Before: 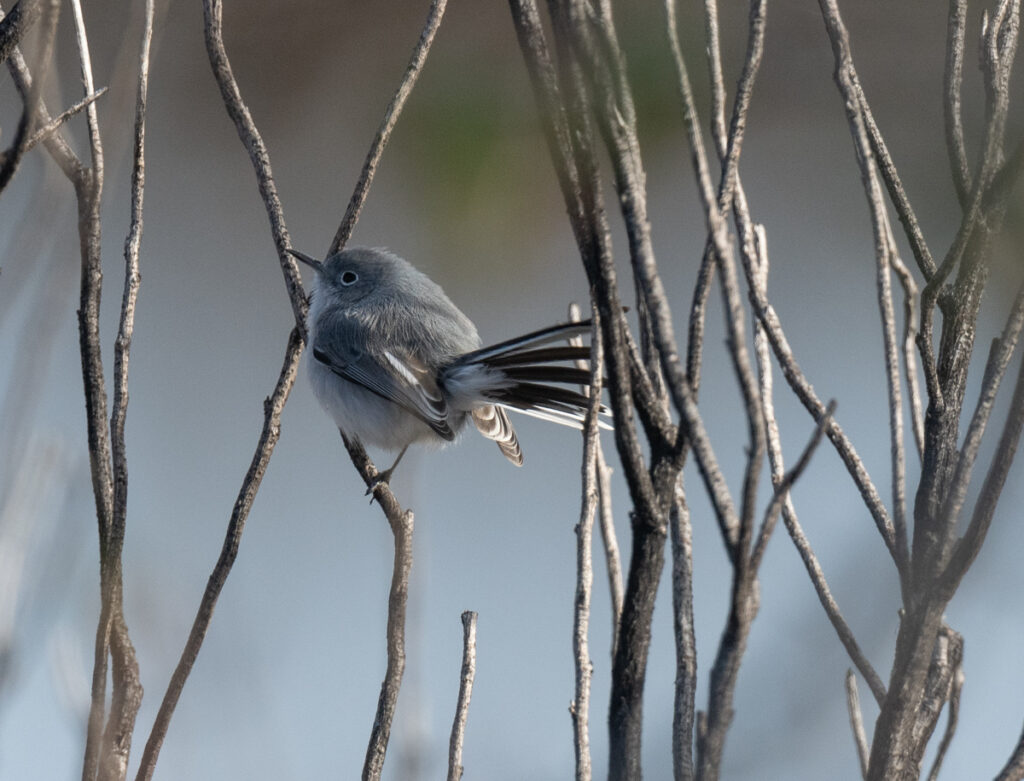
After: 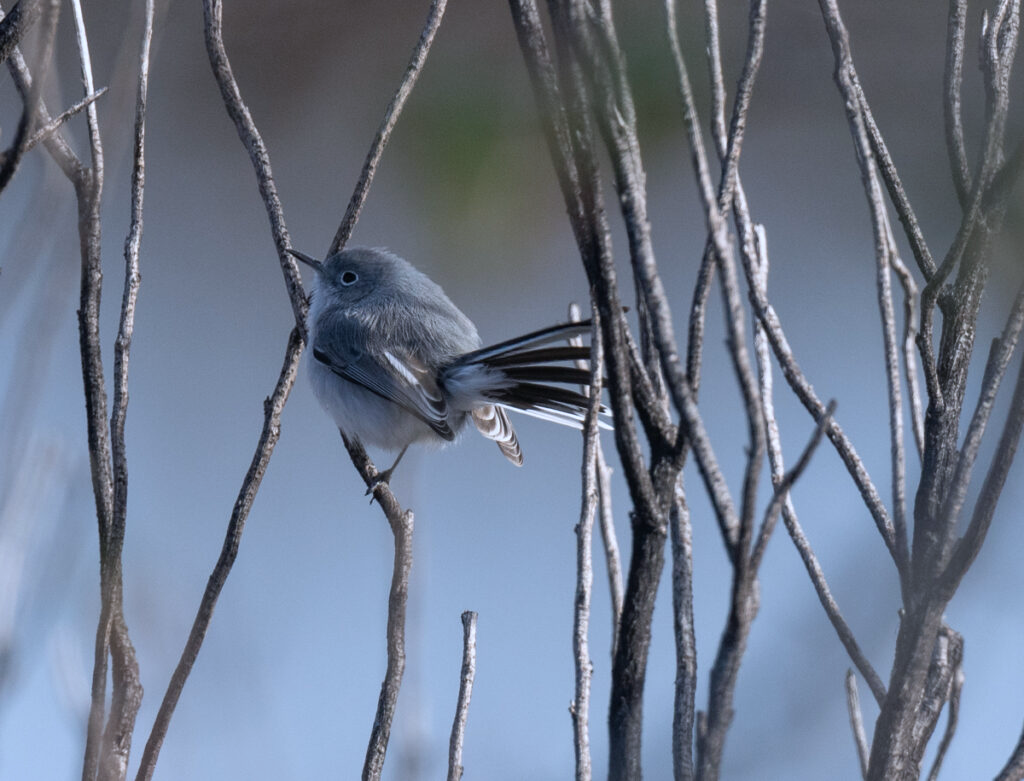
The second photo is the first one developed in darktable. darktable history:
exposure: exposure -0.059 EV, compensate highlight preservation false
color calibration: illuminant custom, x 0.372, y 0.383, temperature 4279.2 K
